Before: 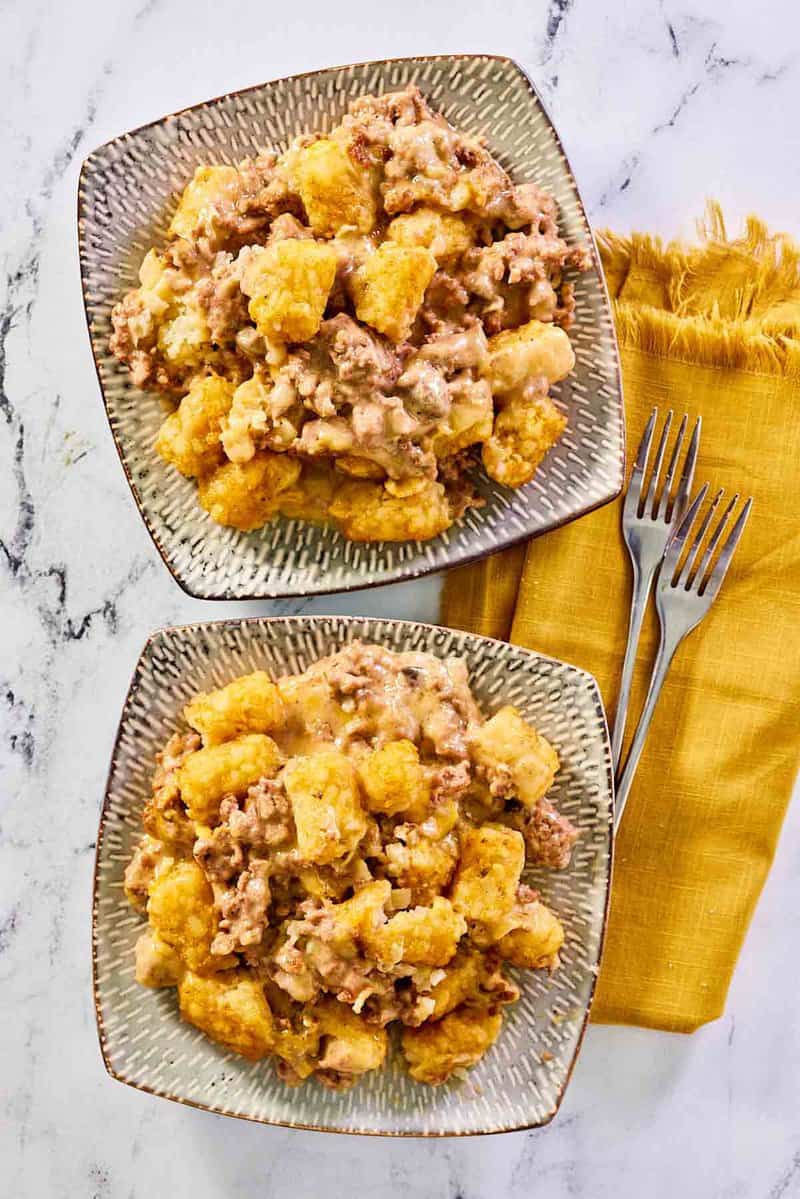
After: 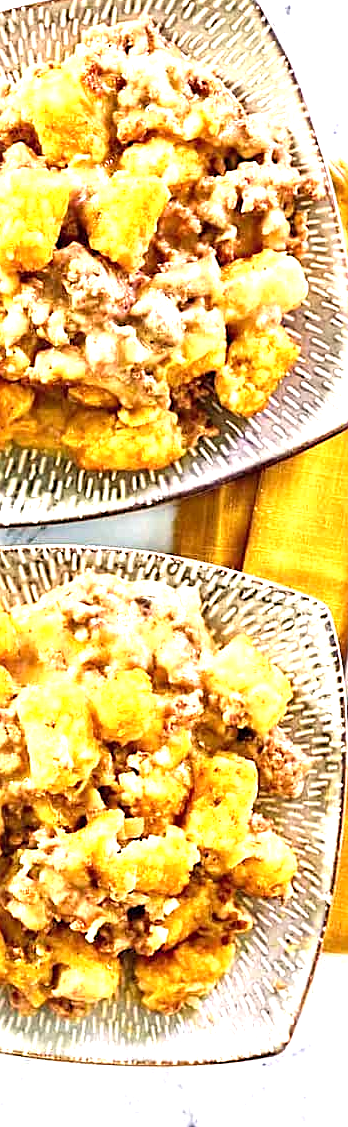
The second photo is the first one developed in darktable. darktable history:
contrast brightness saturation: saturation -0.066
sharpen: on, module defaults
crop: left 33.421%, top 5.93%, right 23.019%
levels: levels [0, 0.352, 0.703]
